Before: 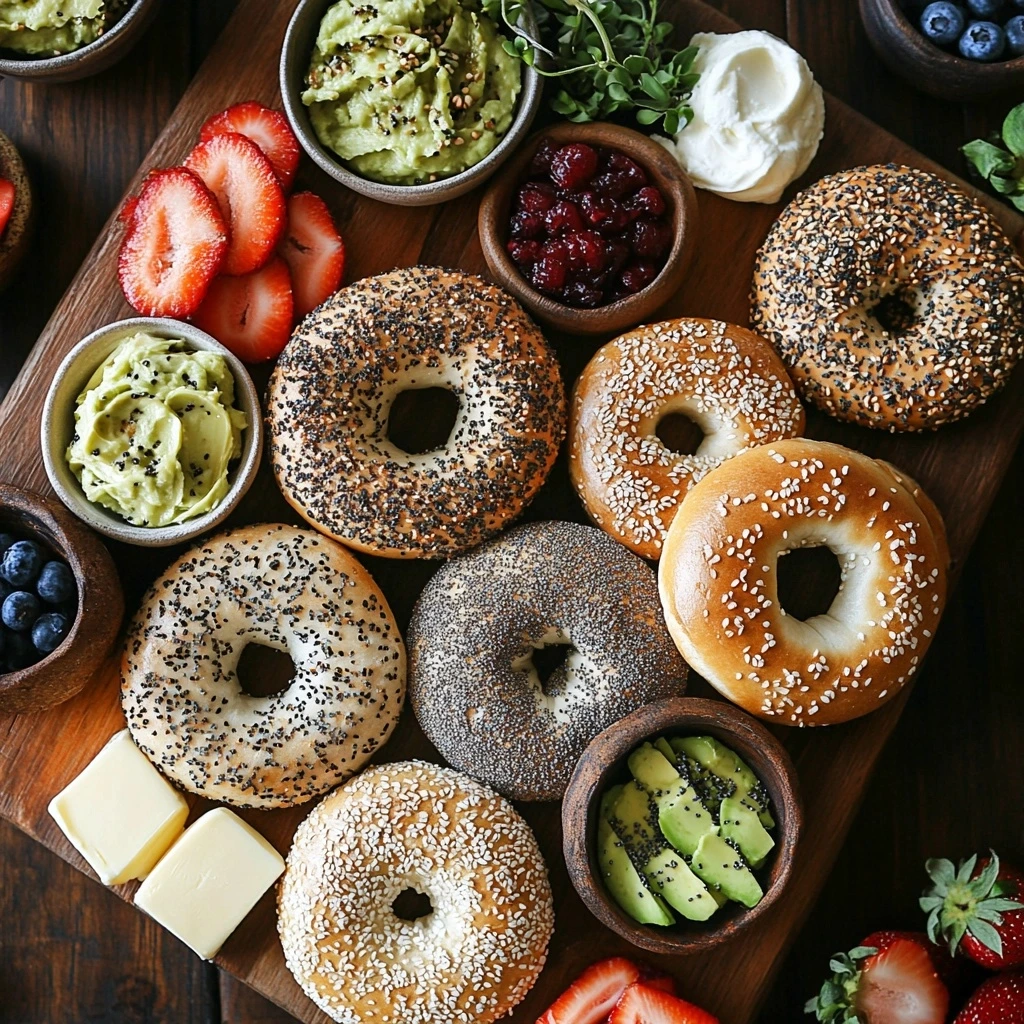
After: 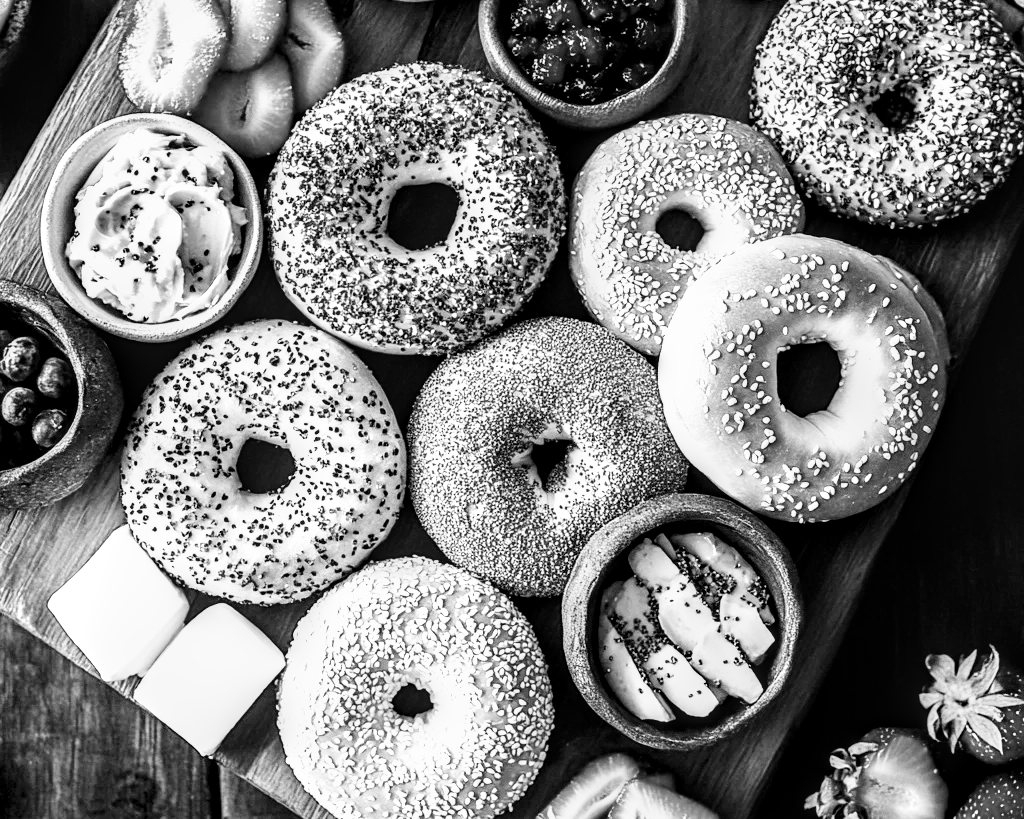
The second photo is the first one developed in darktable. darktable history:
white balance: red 0.98, blue 1.61
filmic rgb: black relative exposure -5 EV, white relative exposure 3.5 EV, hardness 3.19, contrast 1.2, highlights saturation mix -50%
exposure: black level correction 0, exposure 1.675 EV, compensate exposure bias true, compensate highlight preservation false
monochrome: on, module defaults
crop and rotate: top 19.998%
local contrast: highlights 25%, detail 150%
tone curve: curves: ch0 [(0, 0) (0.227, 0.17) (0.766, 0.774) (1, 1)]; ch1 [(0, 0) (0.114, 0.127) (0.437, 0.452) (0.498, 0.495) (0.579, 0.602) (1, 1)]; ch2 [(0, 0) (0.233, 0.259) (0.493, 0.492) (0.568, 0.596) (1, 1)], color space Lab, independent channels, preserve colors none
